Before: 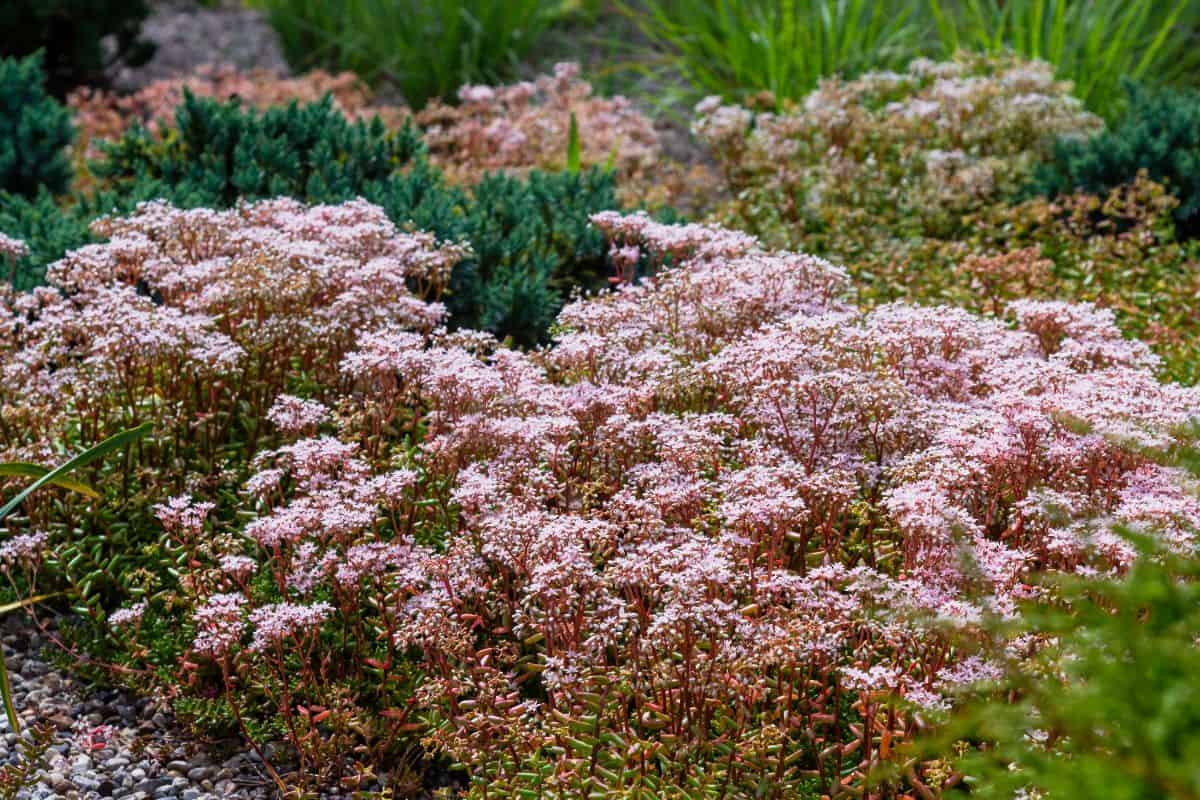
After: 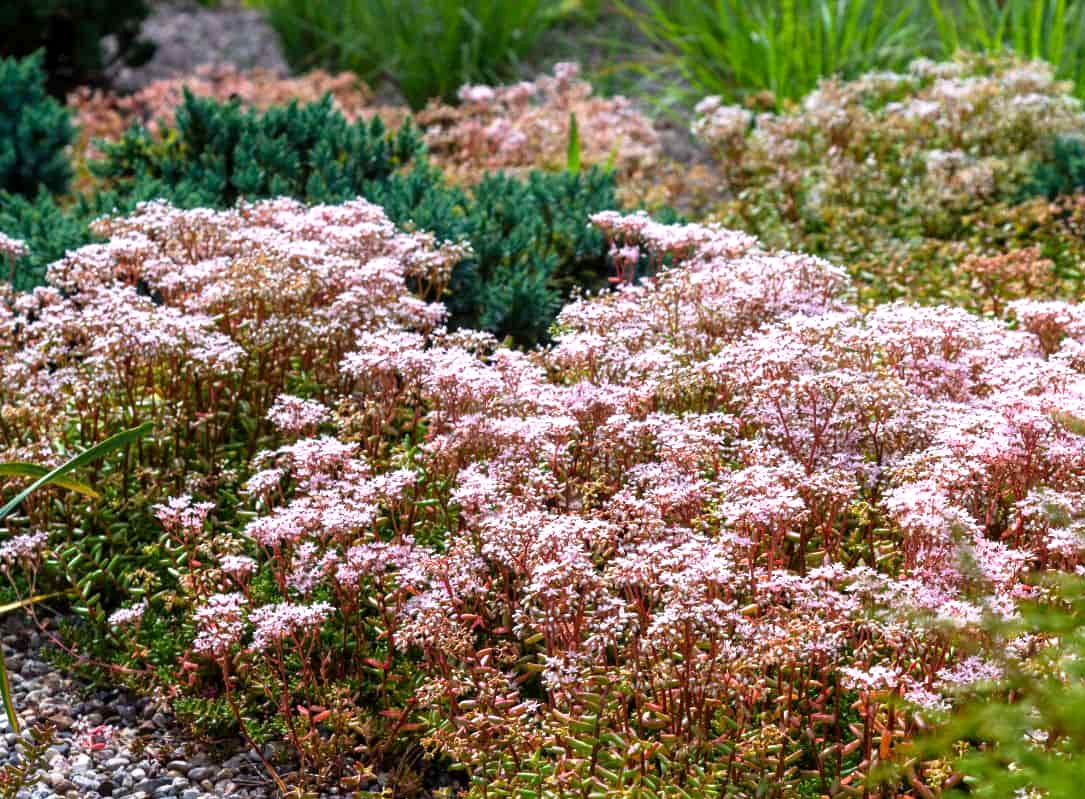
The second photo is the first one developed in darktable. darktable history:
crop: right 9.521%, bottom 0.045%
exposure: black level correction 0.001, exposure 0.499 EV, compensate highlight preservation false
